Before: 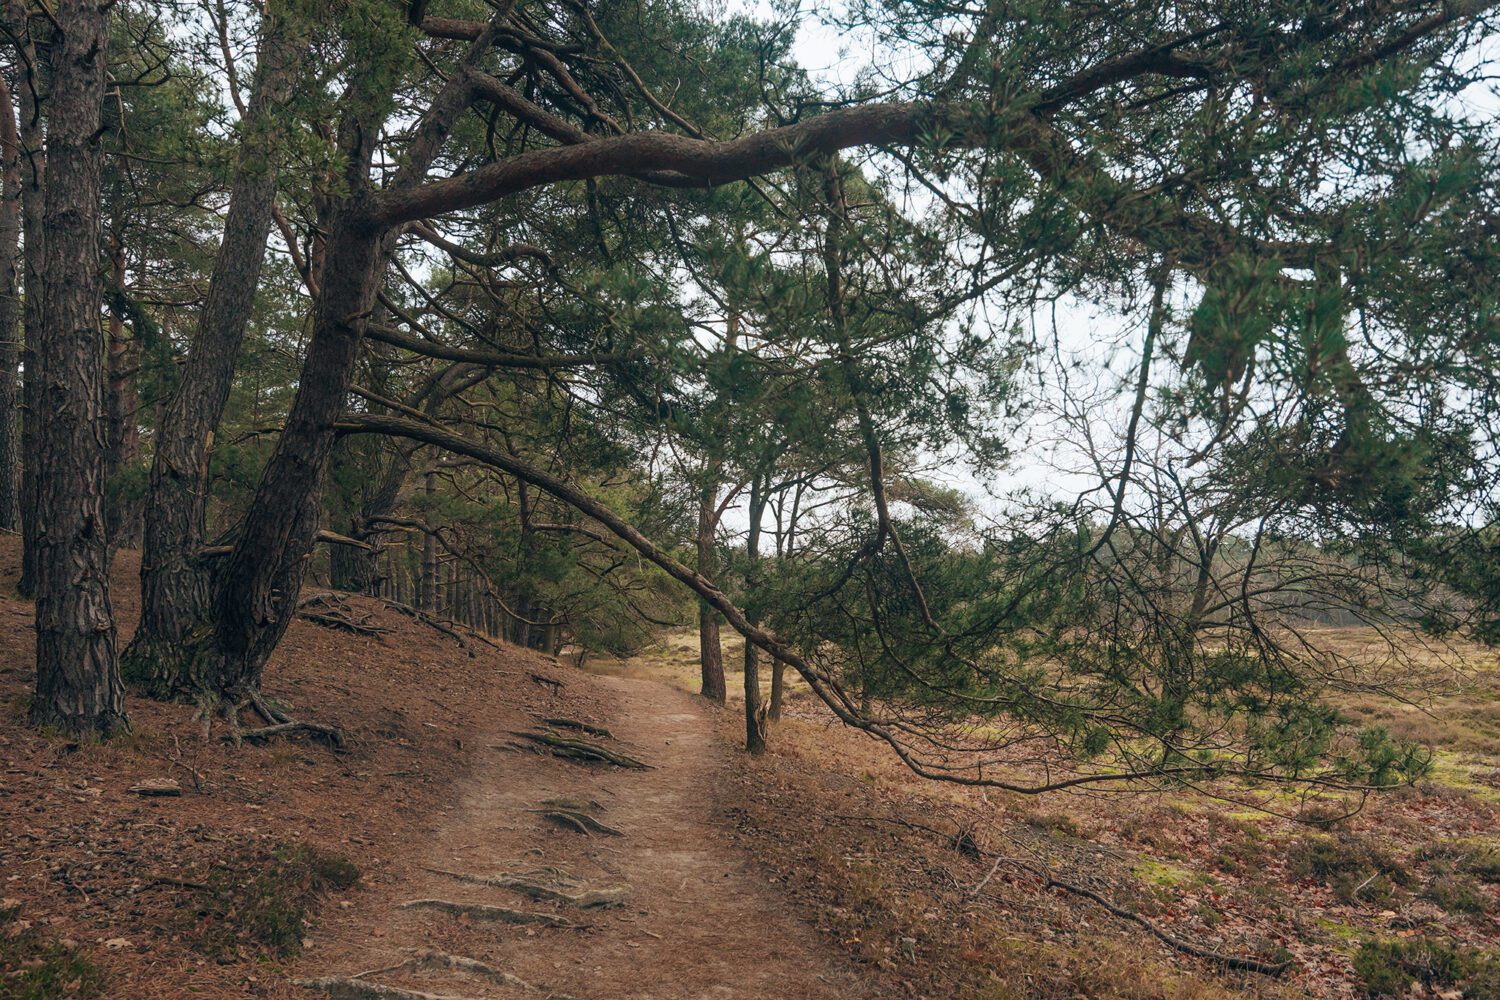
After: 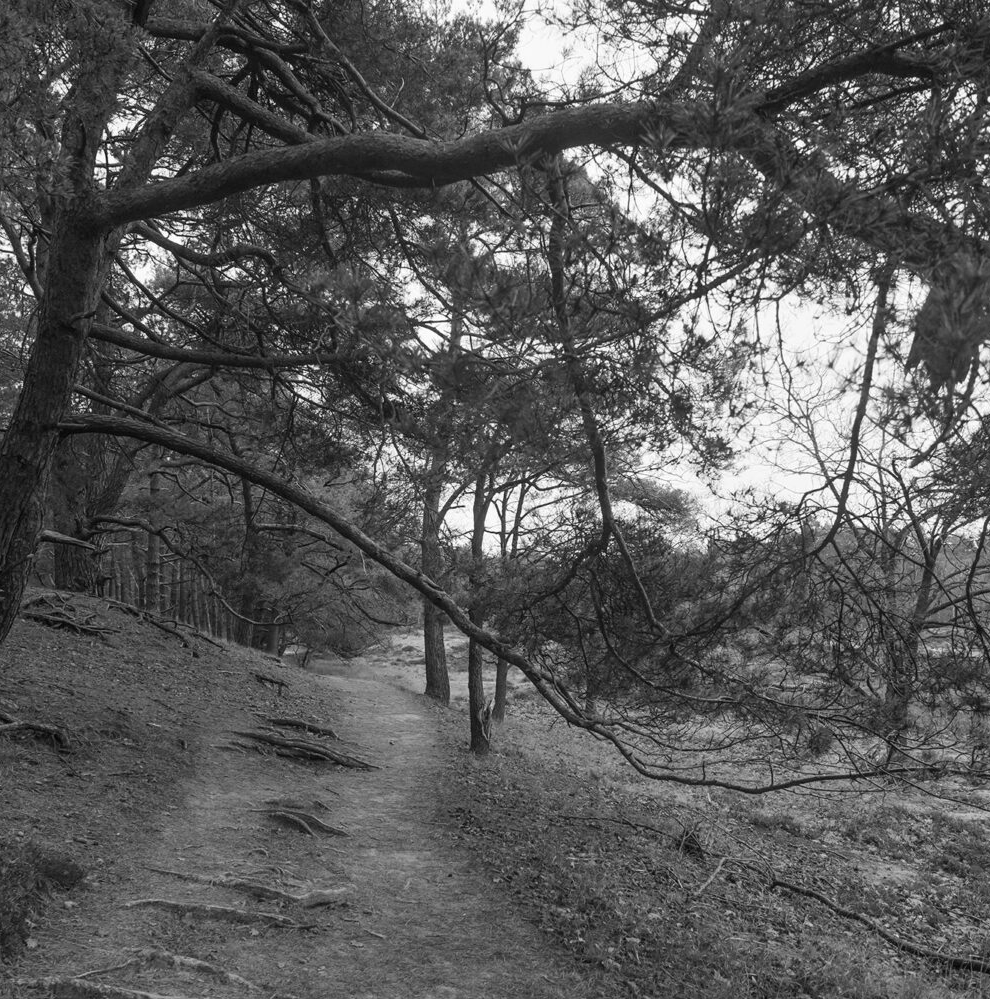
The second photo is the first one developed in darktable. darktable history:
tone equalizer: on, module defaults
monochrome: on, module defaults
crop and rotate: left 18.442%, right 15.508%
color balance rgb: on, module defaults
color correction: highlights a* -9.35, highlights b* -23.15
